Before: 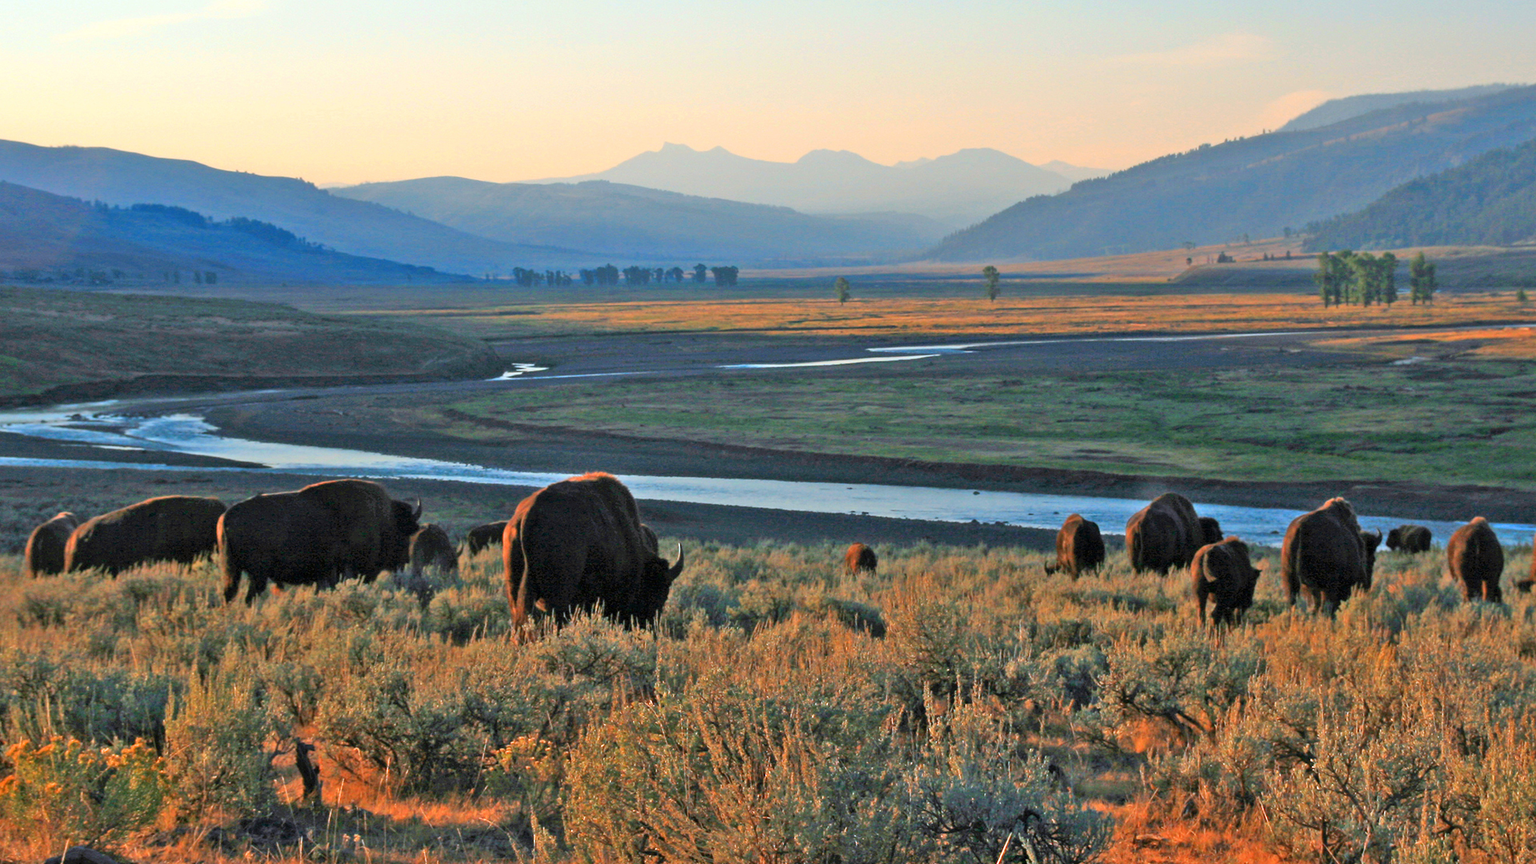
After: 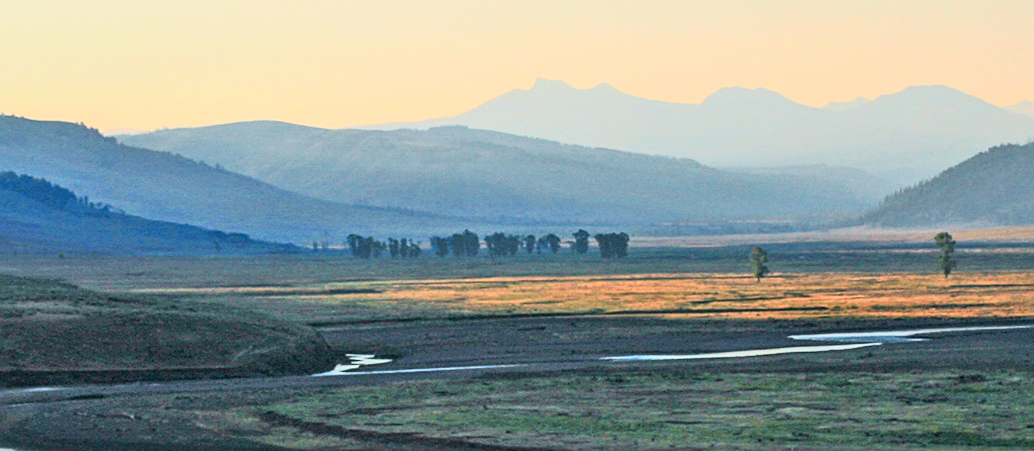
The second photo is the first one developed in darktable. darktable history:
color correction: highlights a* 0.017, highlights b* -0.502
tone curve: curves: ch0 [(0, 0.008) (0.081, 0.044) (0.177, 0.123) (0.283, 0.253) (0.427, 0.441) (0.495, 0.524) (0.661, 0.756) (0.796, 0.859) (1, 0.951)]; ch1 [(0, 0) (0.161, 0.092) (0.35, 0.33) (0.392, 0.392) (0.427, 0.426) (0.479, 0.472) (0.505, 0.5) (0.521, 0.519) (0.567, 0.556) (0.583, 0.588) (0.625, 0.627) (0.678, 0.733) (1, 1)]; ch2 [(0, 0) (0.346, 0.362) (0.404, 0.427) (0.502, 0.499) (0.523, 0.522) (0.544, 0.561) (0.58, 0.59) (0.629, 0.642) (0.717, 0.678) (1, 1)], color space Lab, independent channels, preserve colors none
sharpen: on, module defaults
local contrast: on, module defaults
crop: left 15.352%, top 9.292%, right 30.753%, bottom 48.857%
